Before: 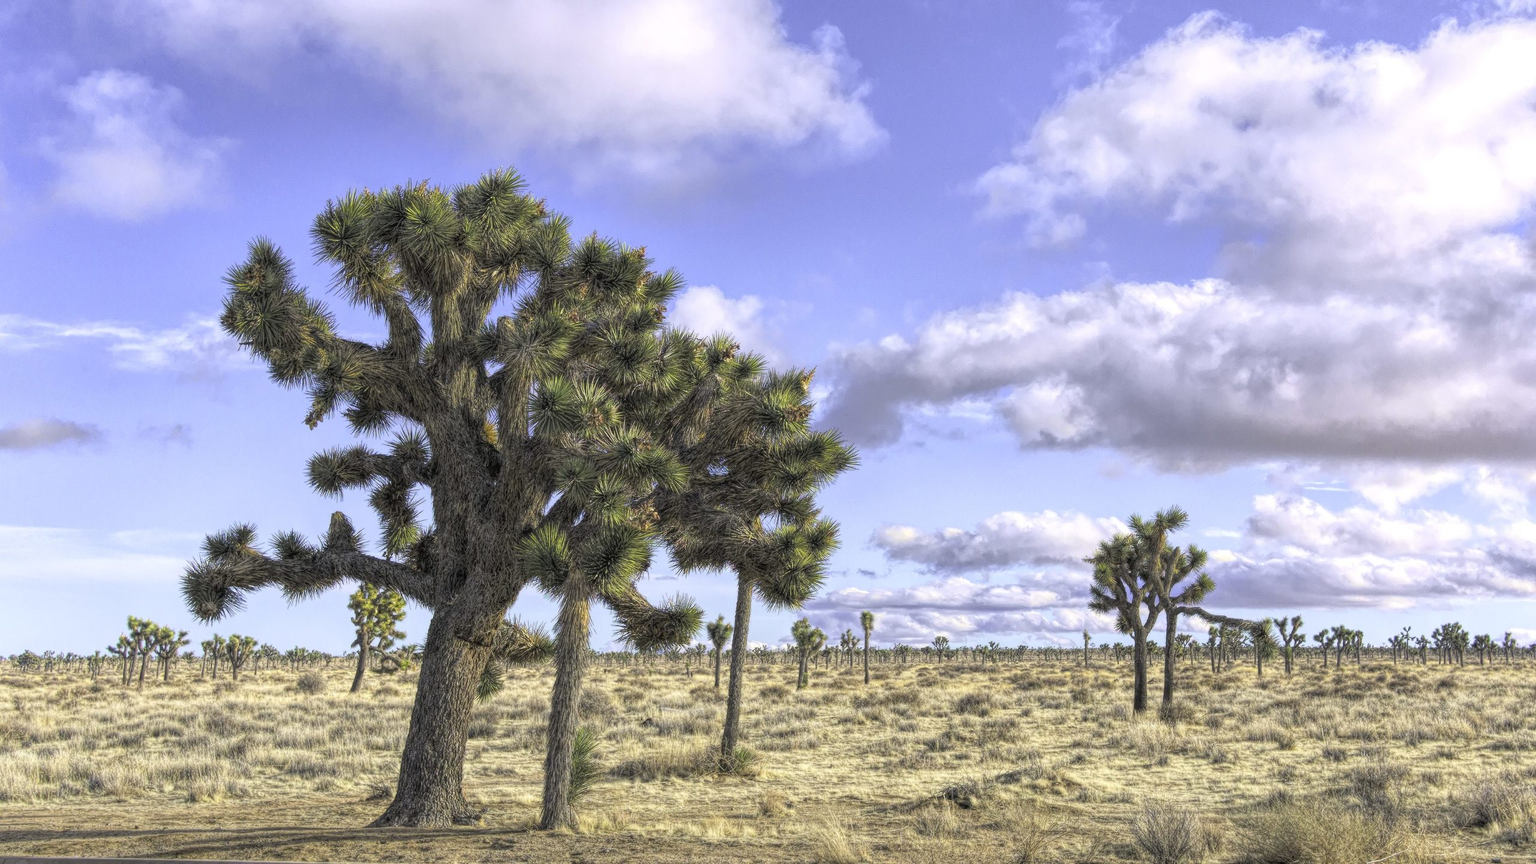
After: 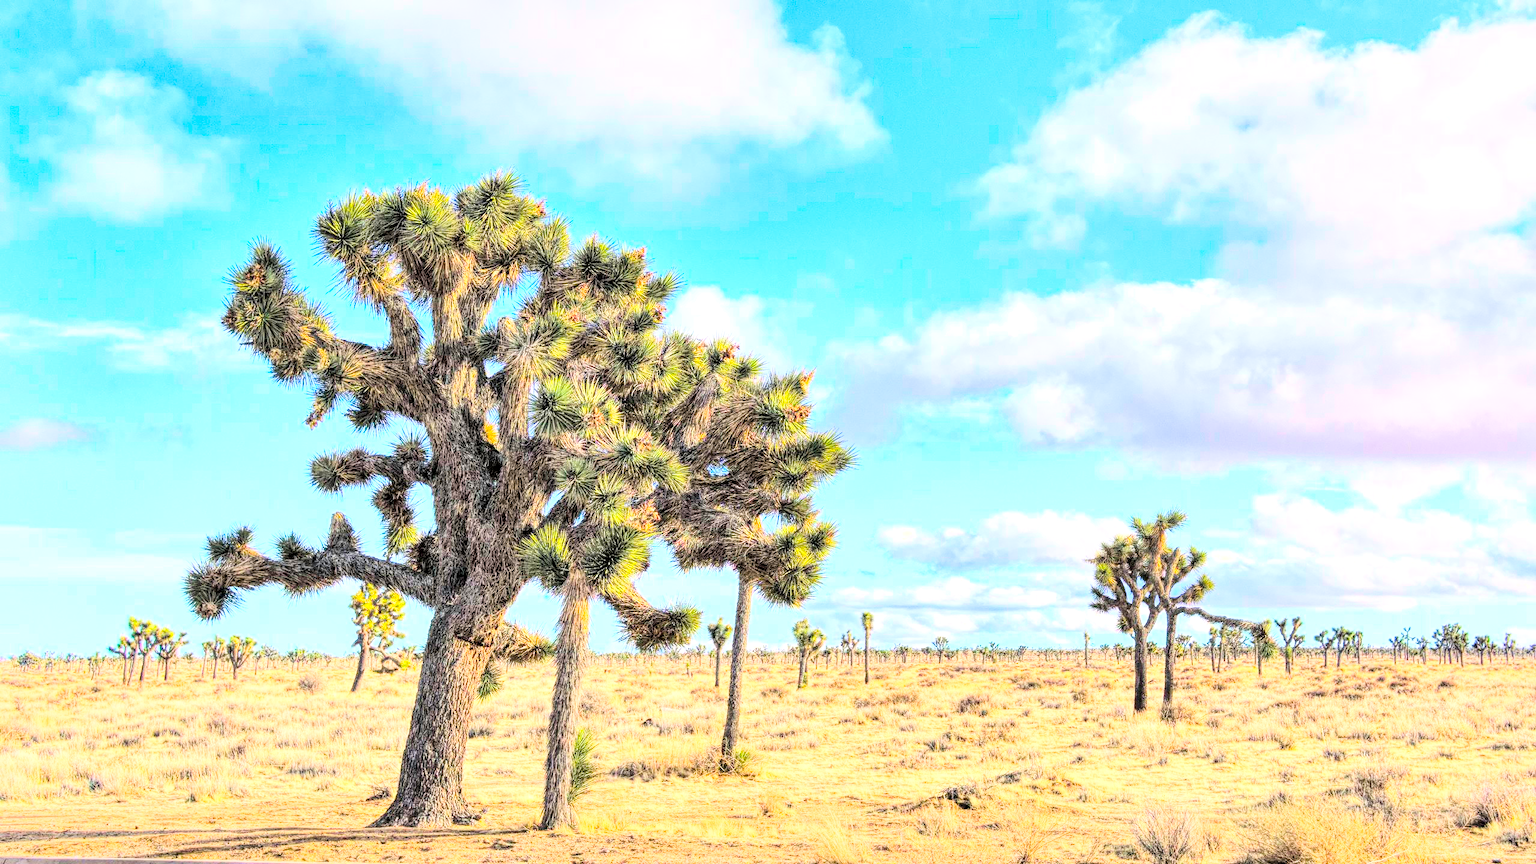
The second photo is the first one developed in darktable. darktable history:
color balance rgb: perceptual saturation grading › global saturation 25%, perceptual brilliance grading › mid-tones 10%, perceptual brilliance grading › shadows 15%, global vibrance 20%
local contrast: mode bilateral grid, contrast 20, coarseness 100, detail 150%, midtone range 0.2
shadows and highlights: shadows 35, highlights -35, soften with gaussian
rgb curve: curves: ch0 [(0, 0) (0.21, 0.15) (0.24, 0.21) (0.5, 0.75) (0.75, 0.96) (0.89, 0.99) (1, 1)]; ch1 [(0, 0.02) (0.21, 0.13) (0.25, 0.2) (0.5, 0.67) (0.75, 0.9) (0.89, 0.97) (1, 1)]; ch2 [(0, 0.02) (0.21, 0.13) (0.25, 0.2) (0.5, 0.67) (0.75, 0.9) (0.89, 0.97) (1, 1)], compensate middle gray true
